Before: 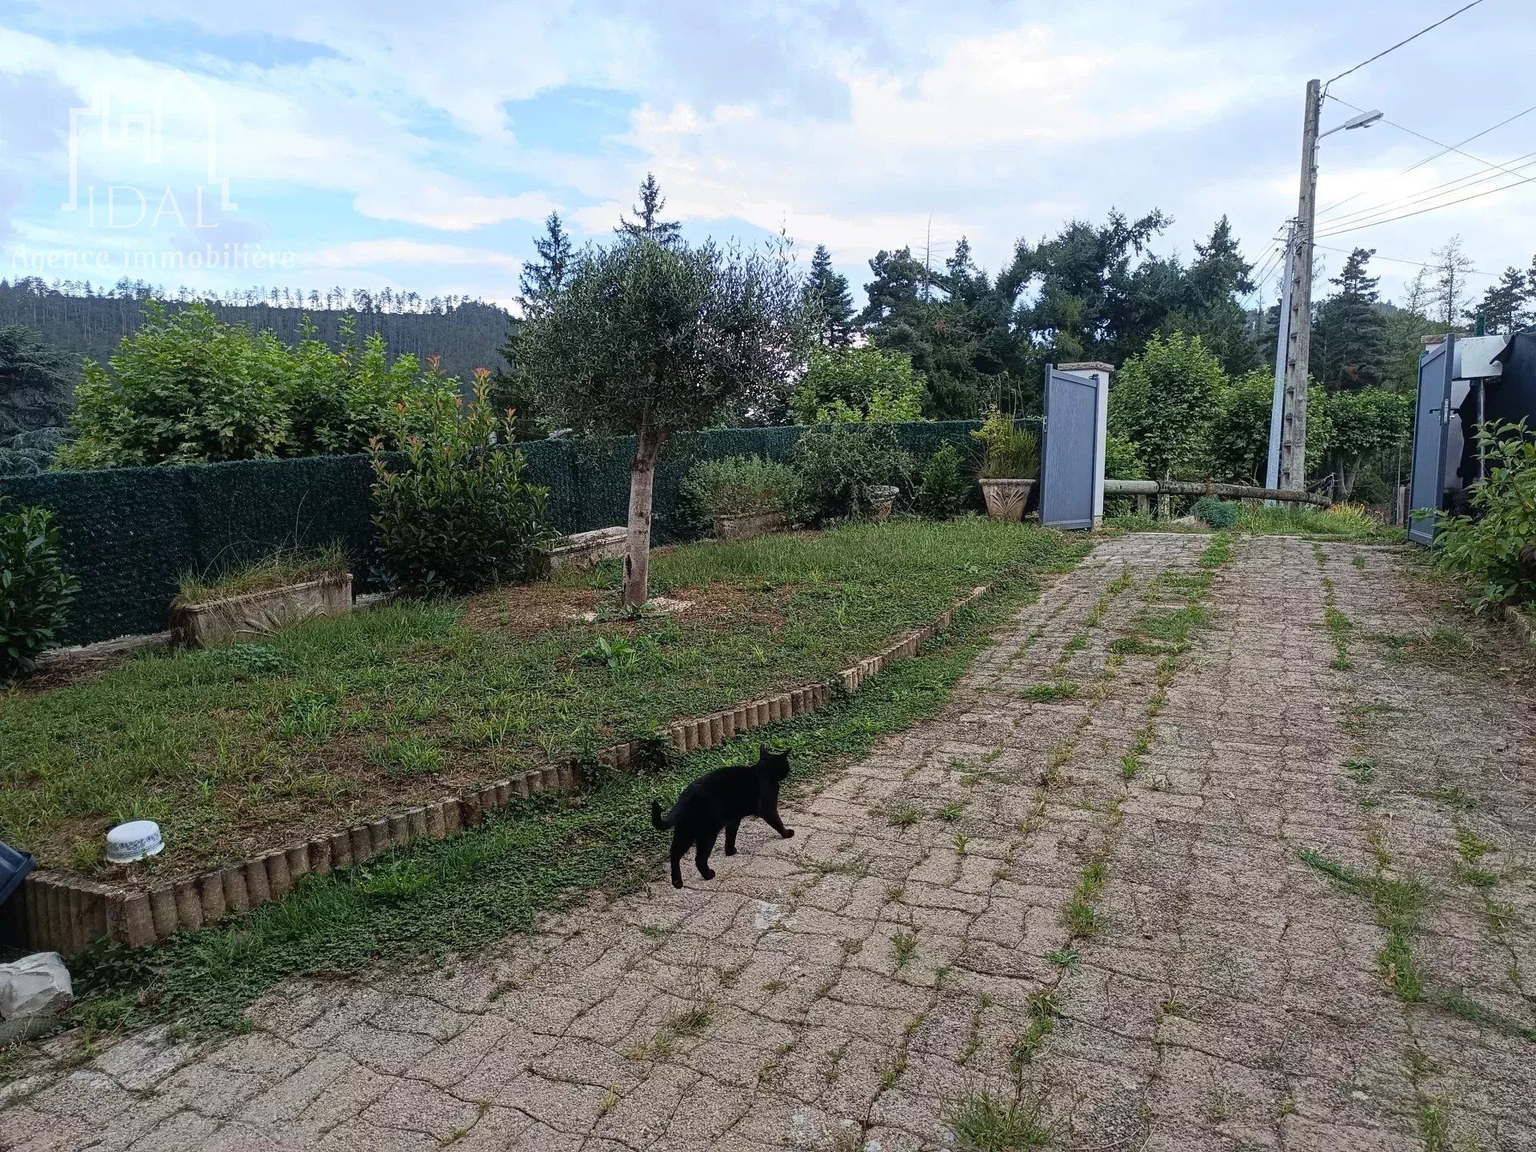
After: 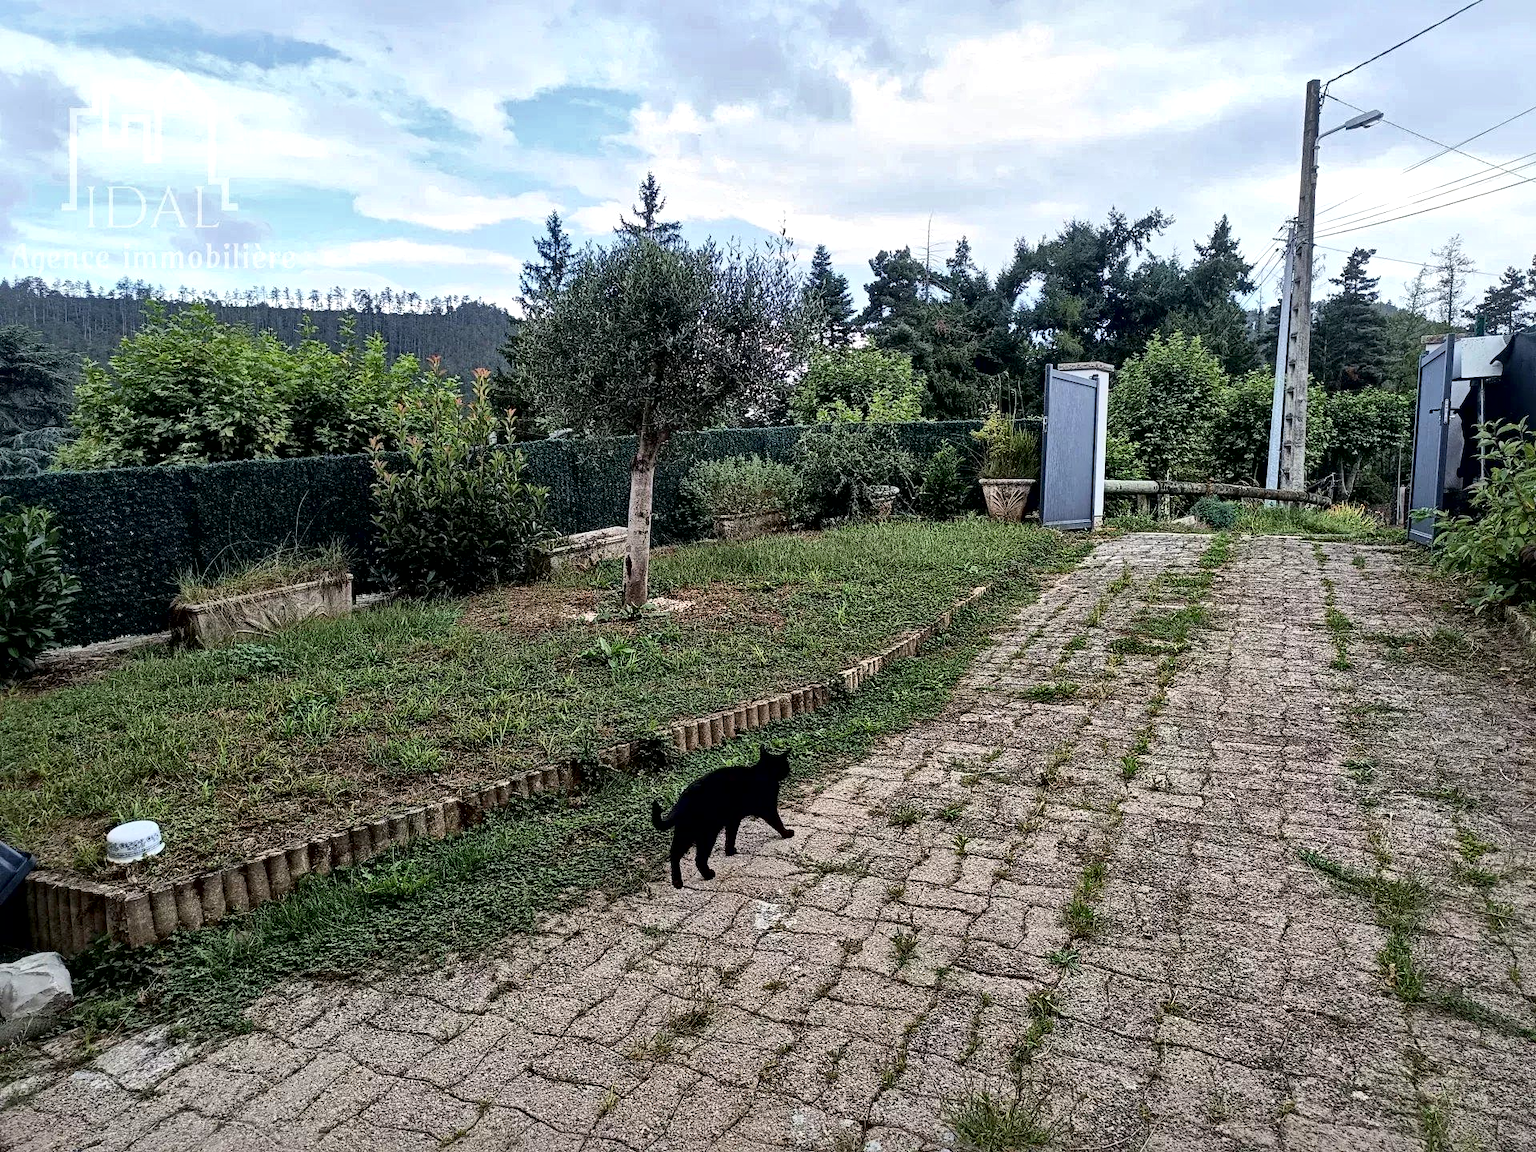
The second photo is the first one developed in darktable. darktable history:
local contrast: mode bilateral grid, contrast 44, coarseness 69, detail 213%, midtone range 0.2
